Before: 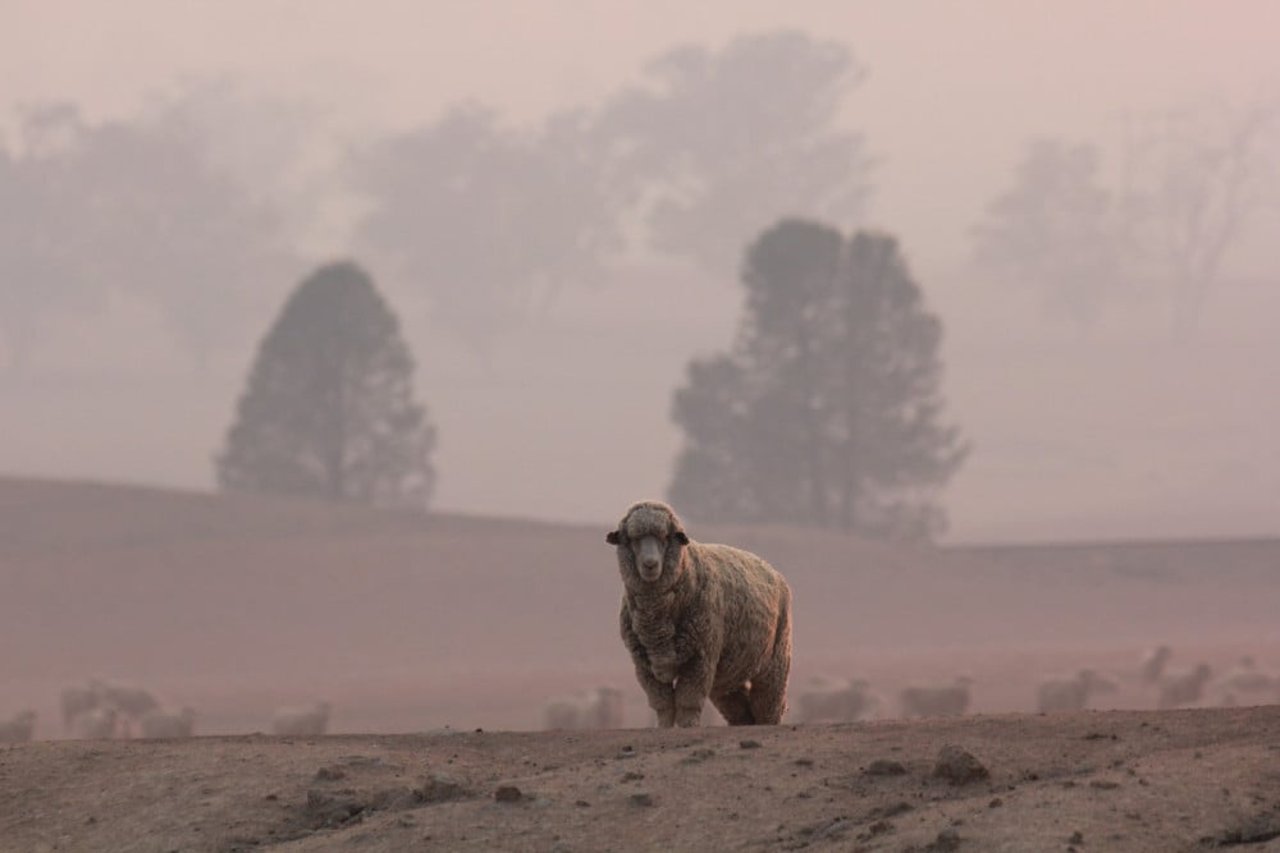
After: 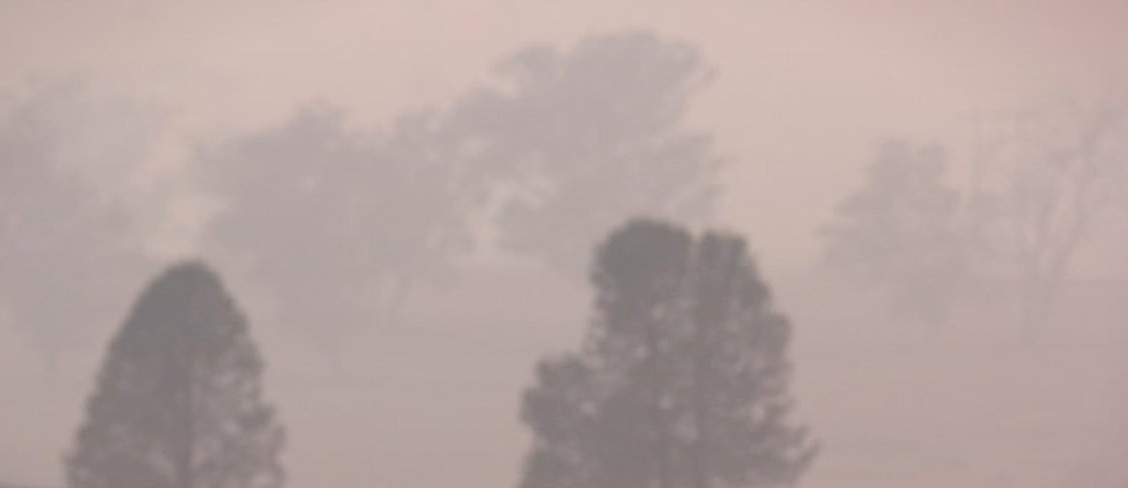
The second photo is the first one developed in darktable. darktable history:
crop and rotate: left 11.812%, bottom 42.776%
exposure: black level correction 0.007, compensate highlight preservation false
vignetting: fall-off start 97.52%, fall-off radius 100%, brightness -0.574, saturation 0, center (-0.027, 0.404), width/height ratio 1.368, unbound false
